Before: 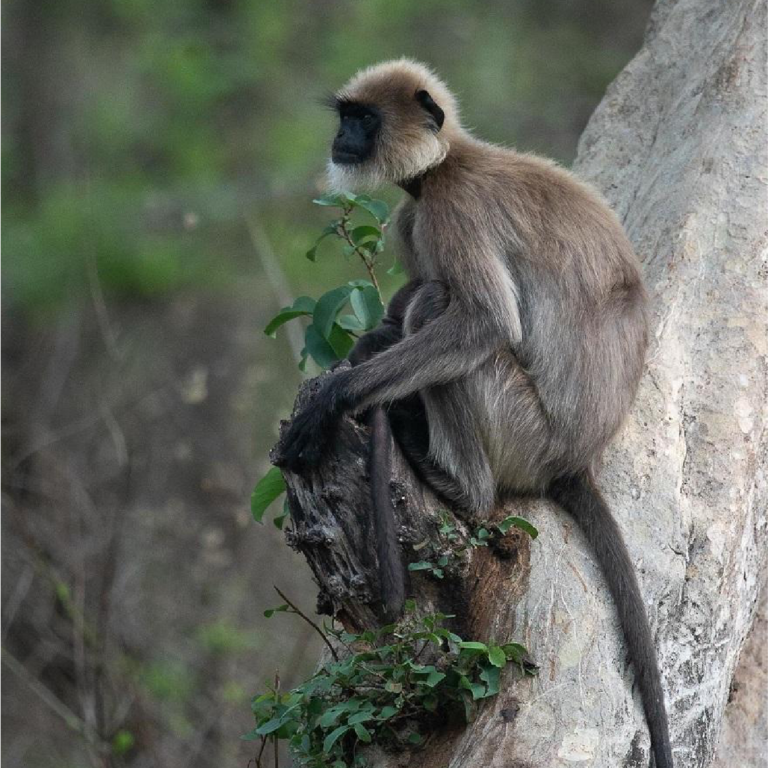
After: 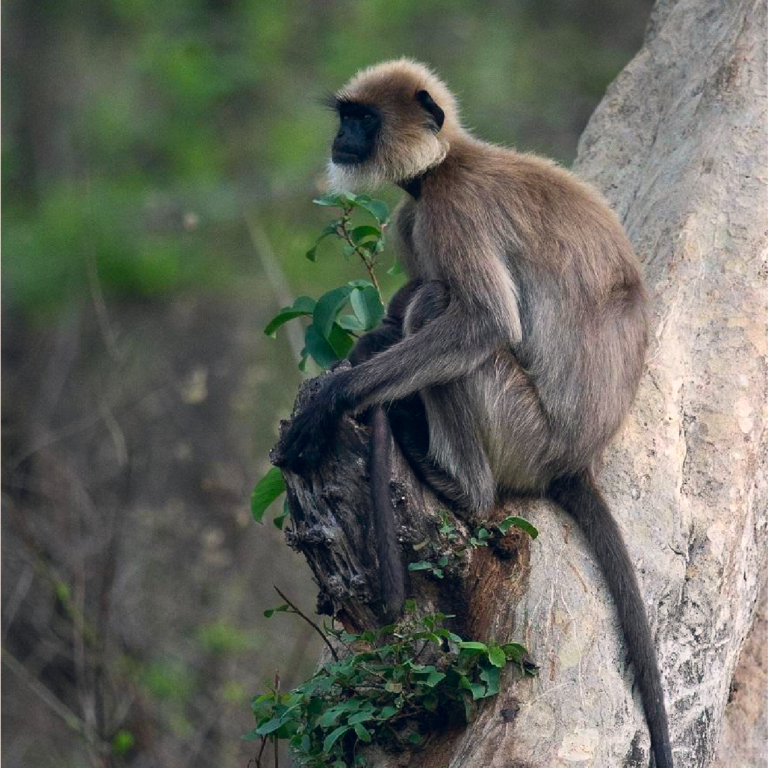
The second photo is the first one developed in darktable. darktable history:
color balance rgb: shadows lift › hue 87.51°, highlights gain › chroma 1.62%, highlights gain › hue 55.1°, global offset › chroma 0.06%, global offset › hue 253.66°, linear chroma grading › global chroma 0.5%
contrast brightness saturation: contrast 0.09, saturation 0.28
